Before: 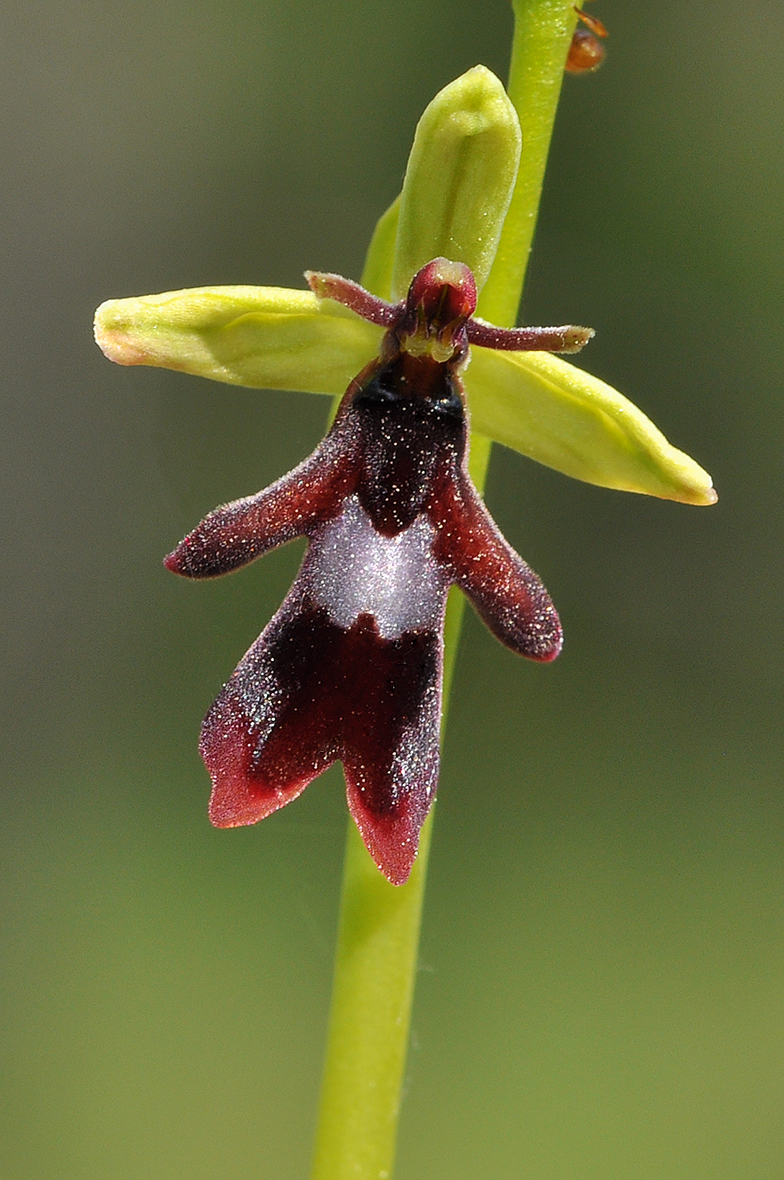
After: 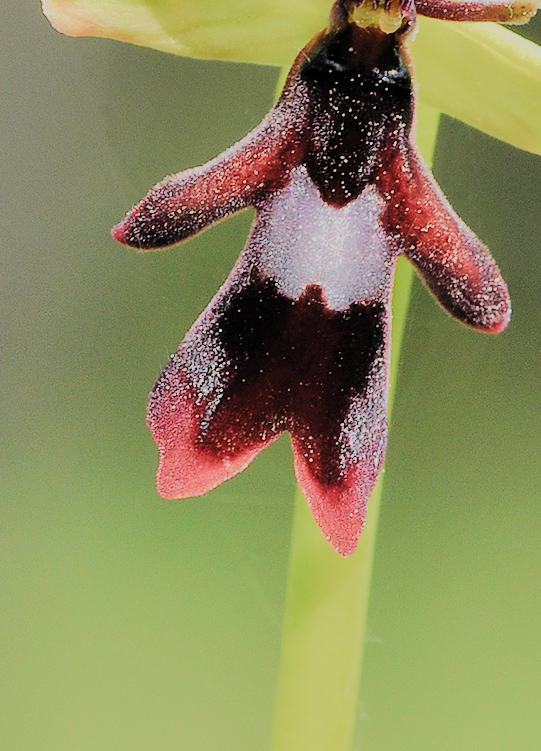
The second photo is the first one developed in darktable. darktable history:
tone equalizer: -7 EV 0.145 EV, -6 EV 0.595 EV, -5 EV 1.13 EV, -4 EV 1.35 EV, -3 EV 1.12 EV, -2 EV 0.6 EV, -1 EV 0.147 EV, edges refinement/feathering 500, mask exposure compensation -1.57 EV, preserve details no
crop: left 6.647%, top 27.891%, right 24.319%, bottom 8.384%
filmic rgb: black relative exposure -7.65 EV, white relative exposure 4.56 EV, threshold 3.06 EV, hardness 3.61, color science v5 (2021), contrast in shadows safe, contrast in highlights safe, enable highlight reconstruction true
